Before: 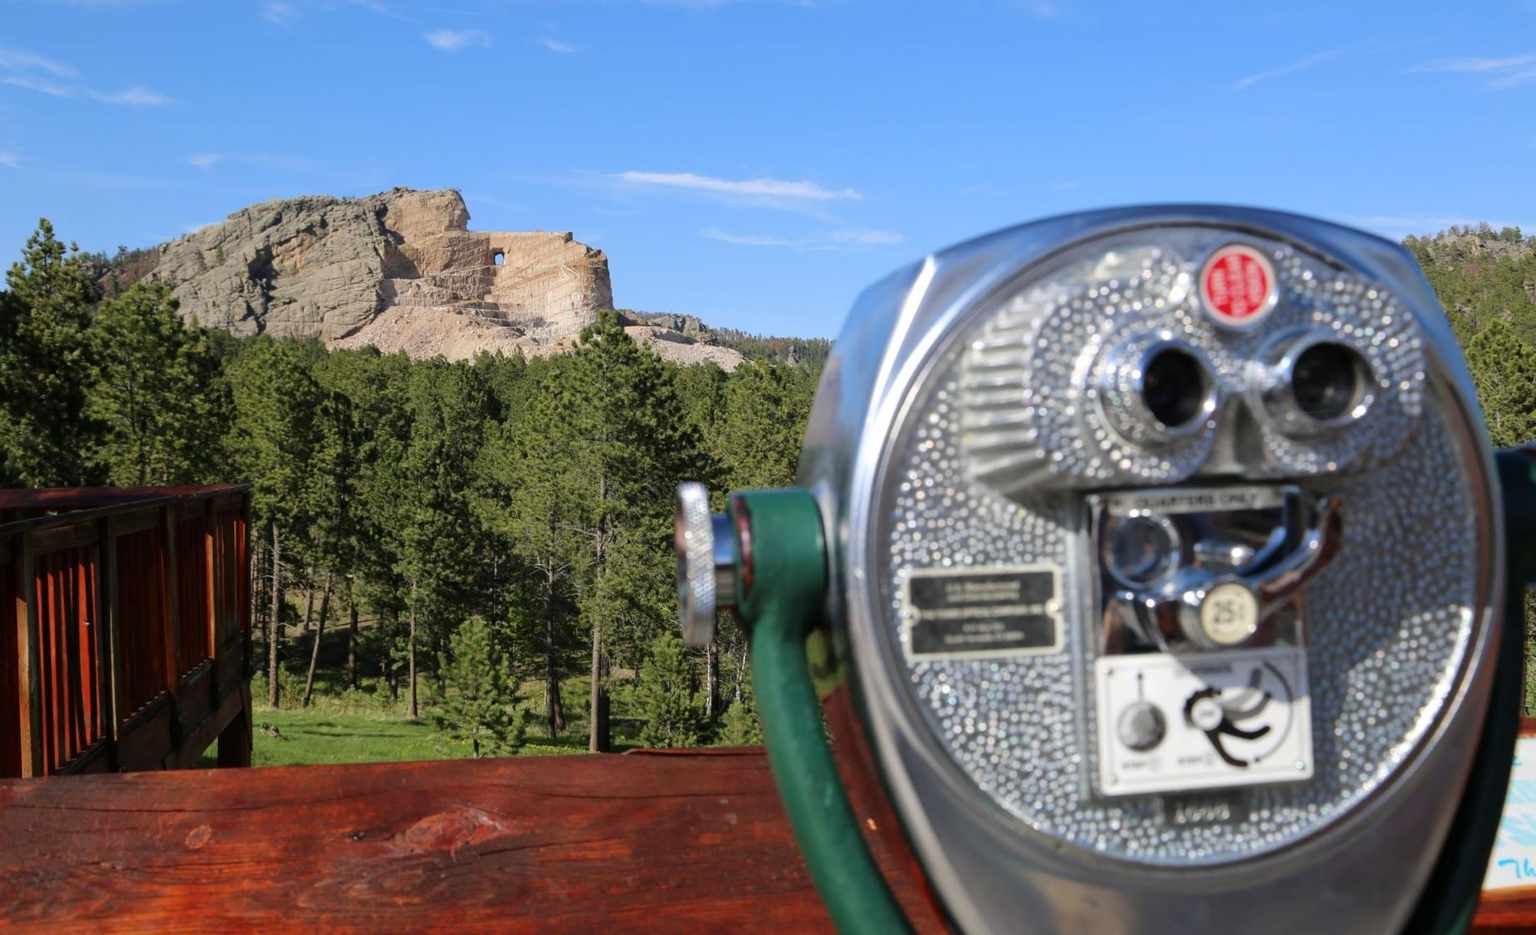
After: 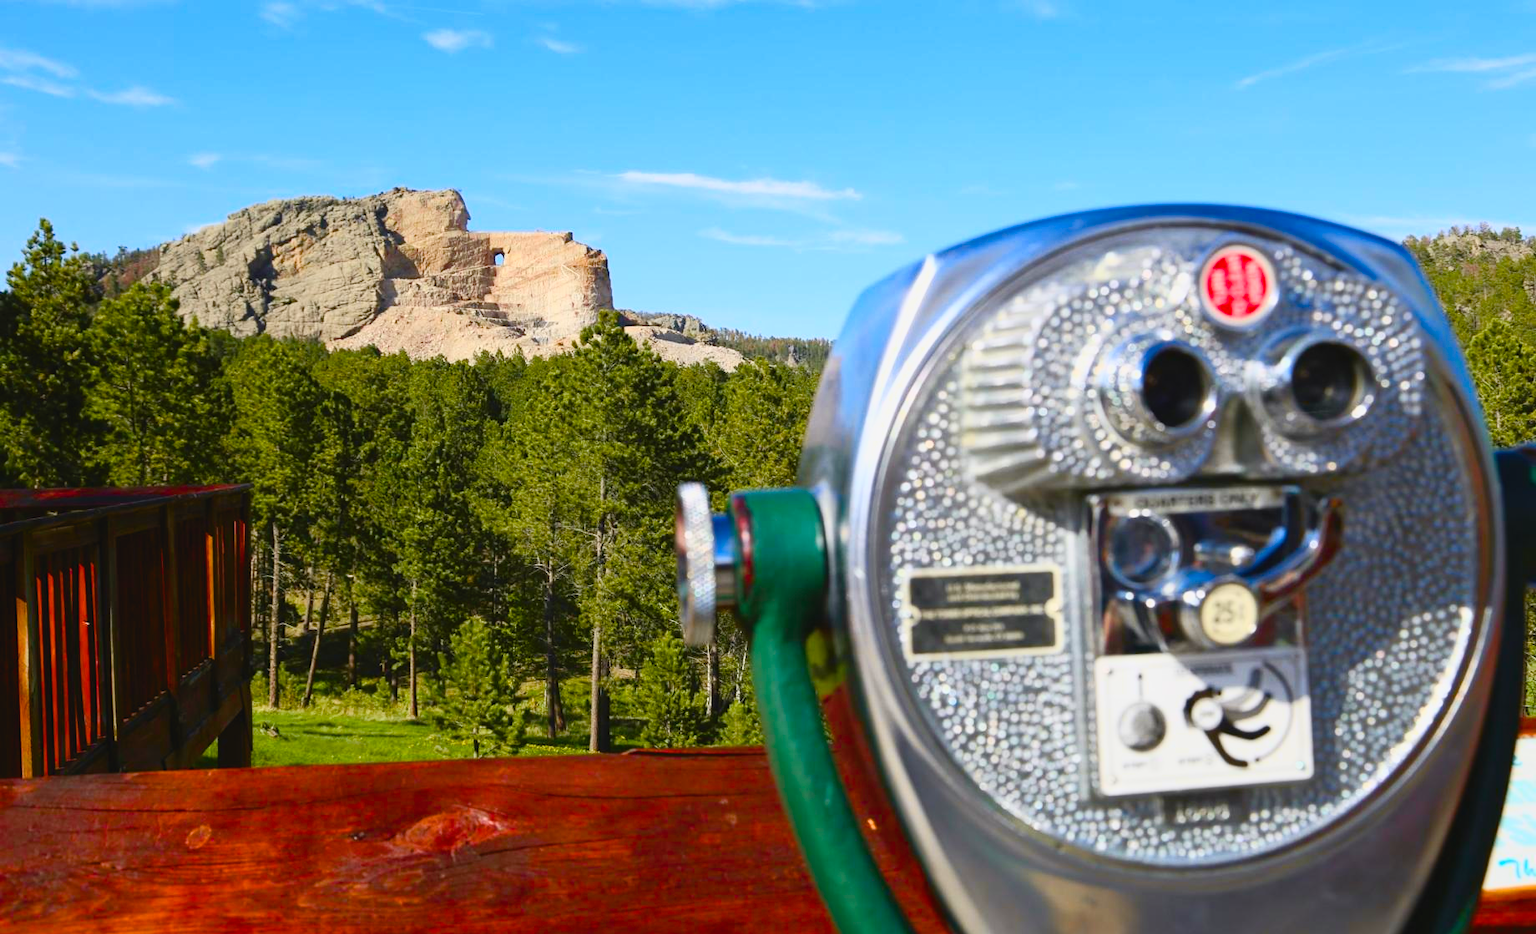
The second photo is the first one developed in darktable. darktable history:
tone curve: curves: ch0 [(0, 0.038) (0.193, 0.212) (0.461, 0.502) (0.629, 0.731) (0.838, 0.916) (1, 0.967)]; ch1 [(0, 0) (0.35, 0.356) (0.45, 0.453) (0.504, 0.503) (0.532, 0.524) (0.558, 0.559) (0.735, 0.762) (1, 1)]; ch2 [(0, 0) (0.281, 0.266) (0.456, 0.469) (0.5, 0.5) (0.533, 0.545) (0.606, 0.607) (0.646, 0.654) (1, 1)], color space Lab, independent channels, preserve colors none
color balance rgb: perceptual saturation grading › global saturation 20%, perceptual saturation grading › highlights -25%, perceptual saturation grading › shadows 50.52%, global vibrance 40.24%
